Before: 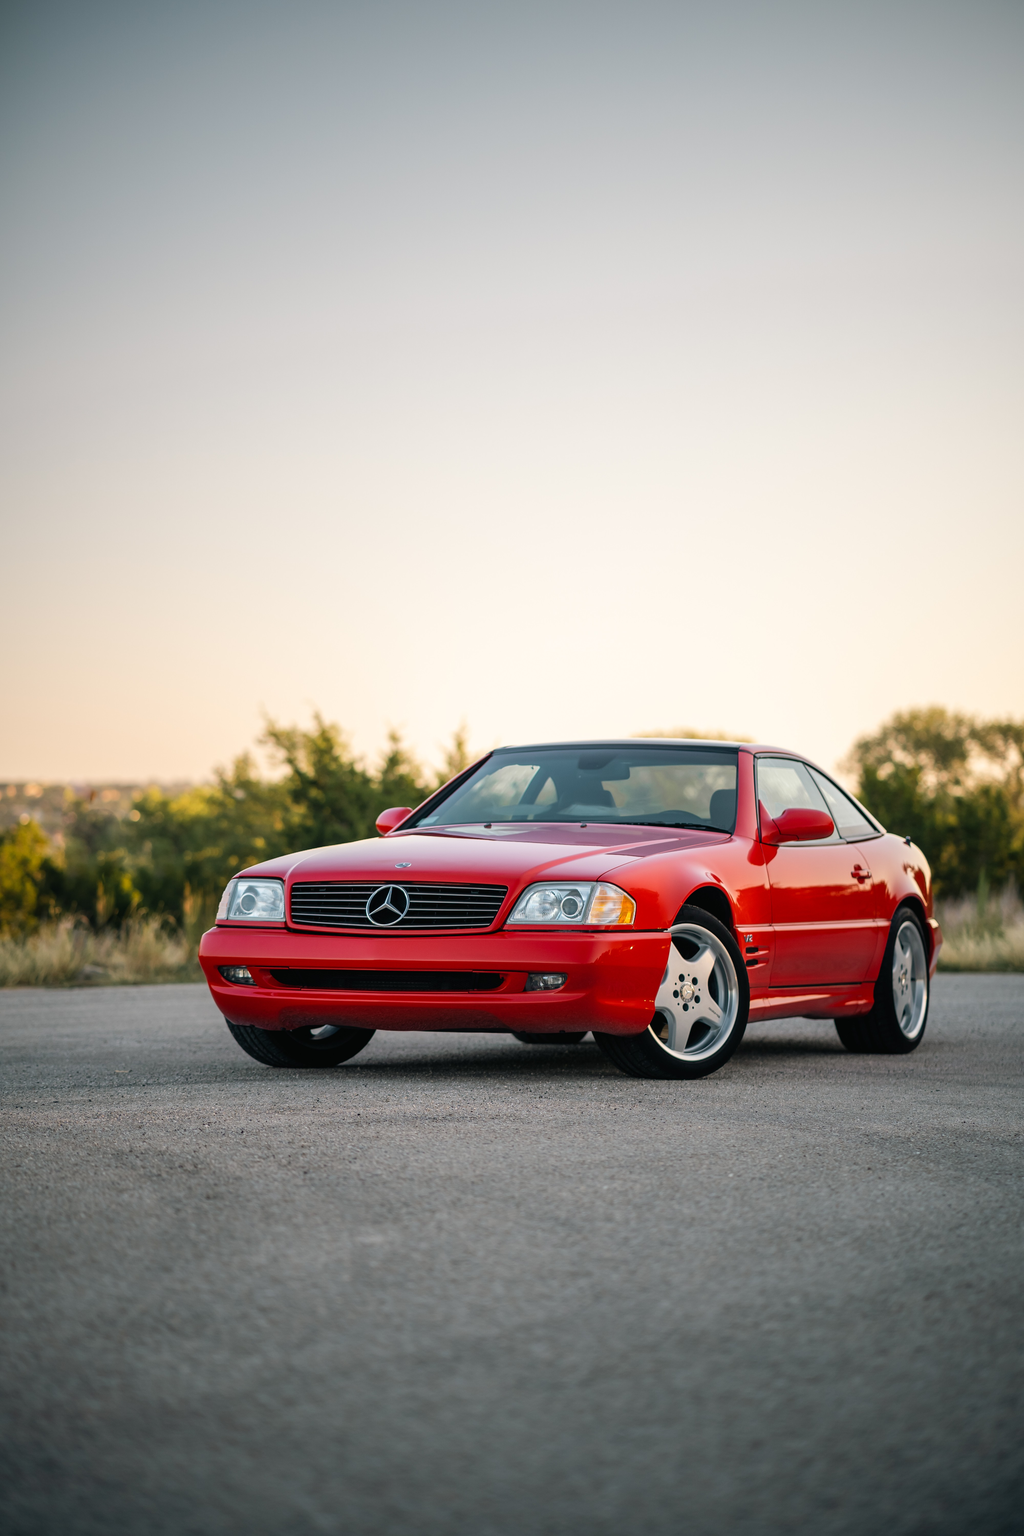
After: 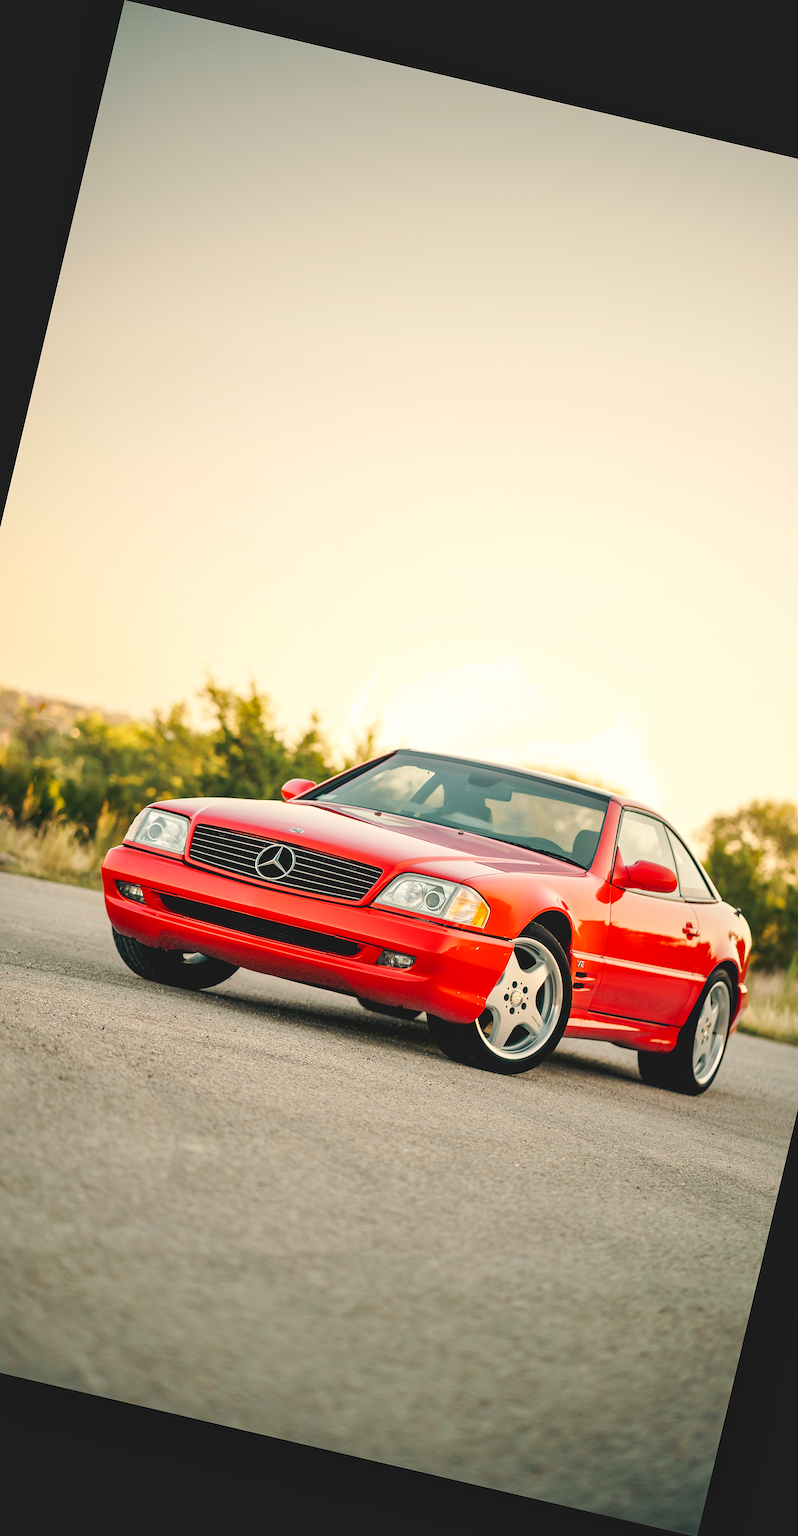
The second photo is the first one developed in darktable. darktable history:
crop and rotate: left 15.754%, right 17.579%
sharpen: on, module defaults
white balance: red 1.123, blue 0.83
shadows and highlights: on, module defaults
base curve: curves: ch0 [(0, 0.007) (0.028, 0.063) (0.121, 0.311) (0.46, 0.743) (0.859, 0.957) (1, 1)], preserve colors none
rotate and perspective: rotation 13.27°, automatic cropping off
exposure: black level correction 0.004, exposure 0.014 EV, compensate highlight preservation false
